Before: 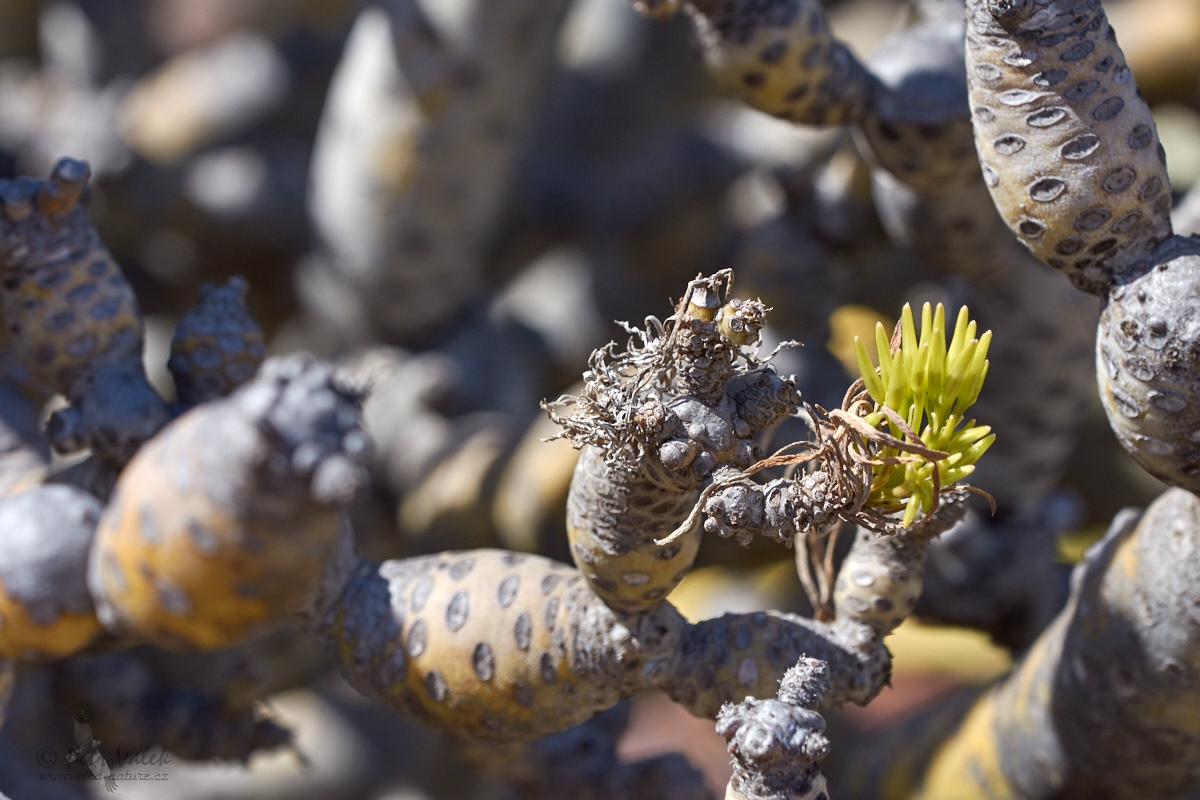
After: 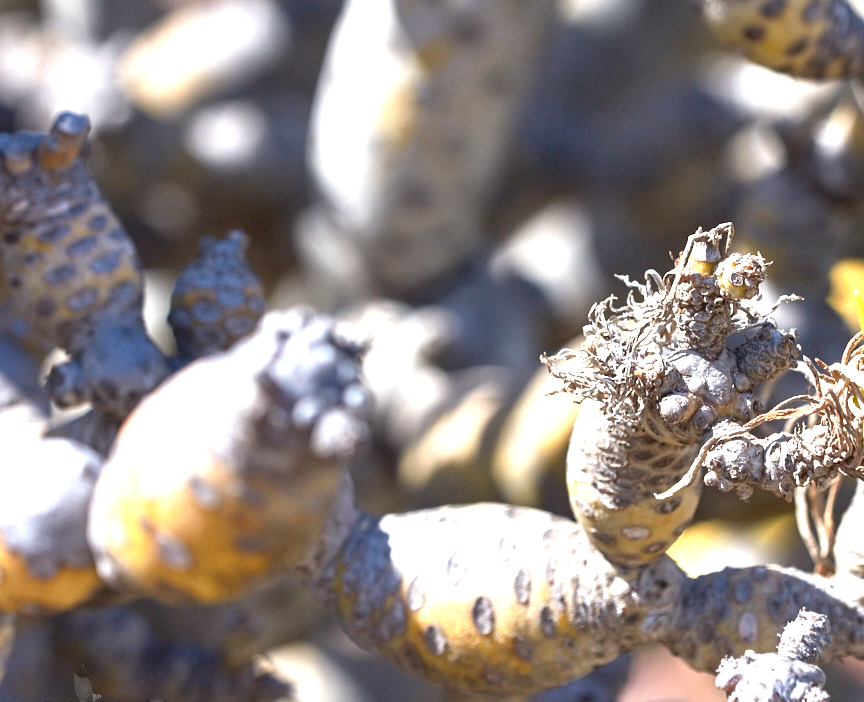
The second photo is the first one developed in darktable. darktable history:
exposure: black level correction 0, exposure 1.3 EV, compensate highlight preservation false
crop: top 5.803%, right 27.864%, bottom 5.804%
